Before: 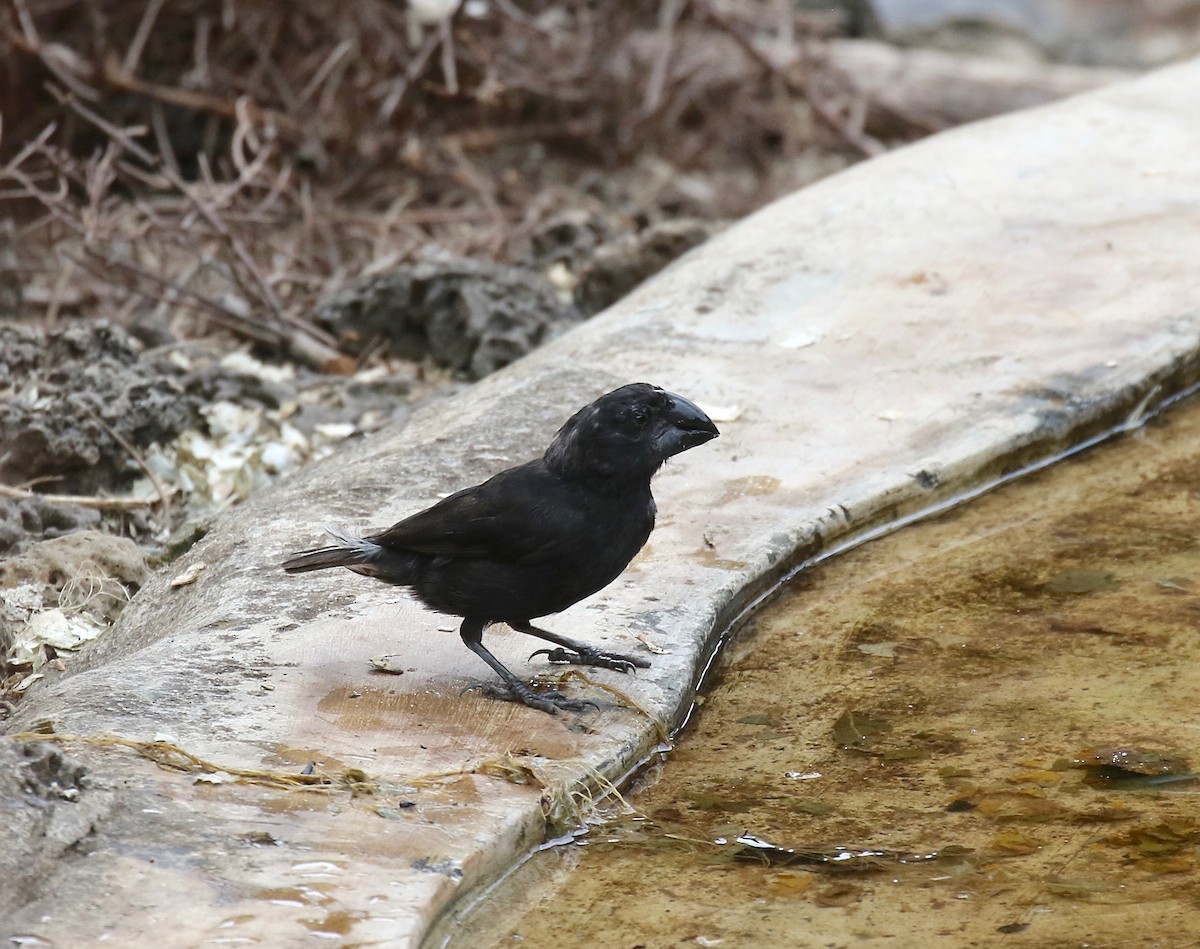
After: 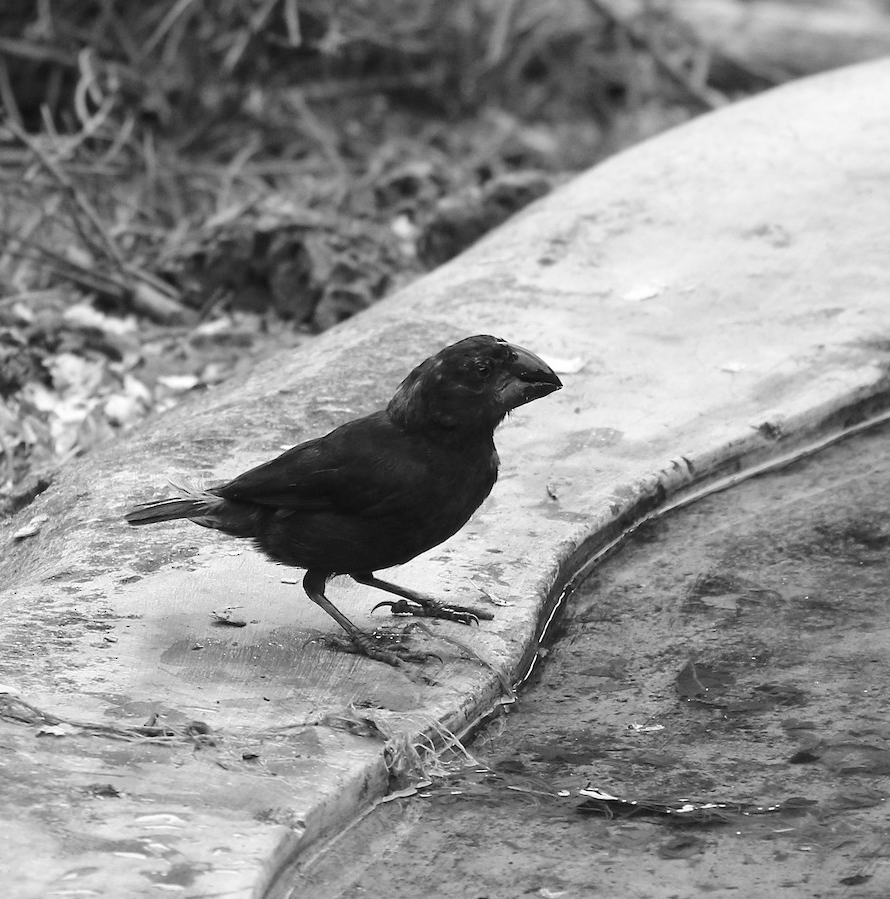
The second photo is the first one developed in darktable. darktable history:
monochrome: on, module defaults
crop and rotate: left 13.15%, top 5.251%, right 12.609%
